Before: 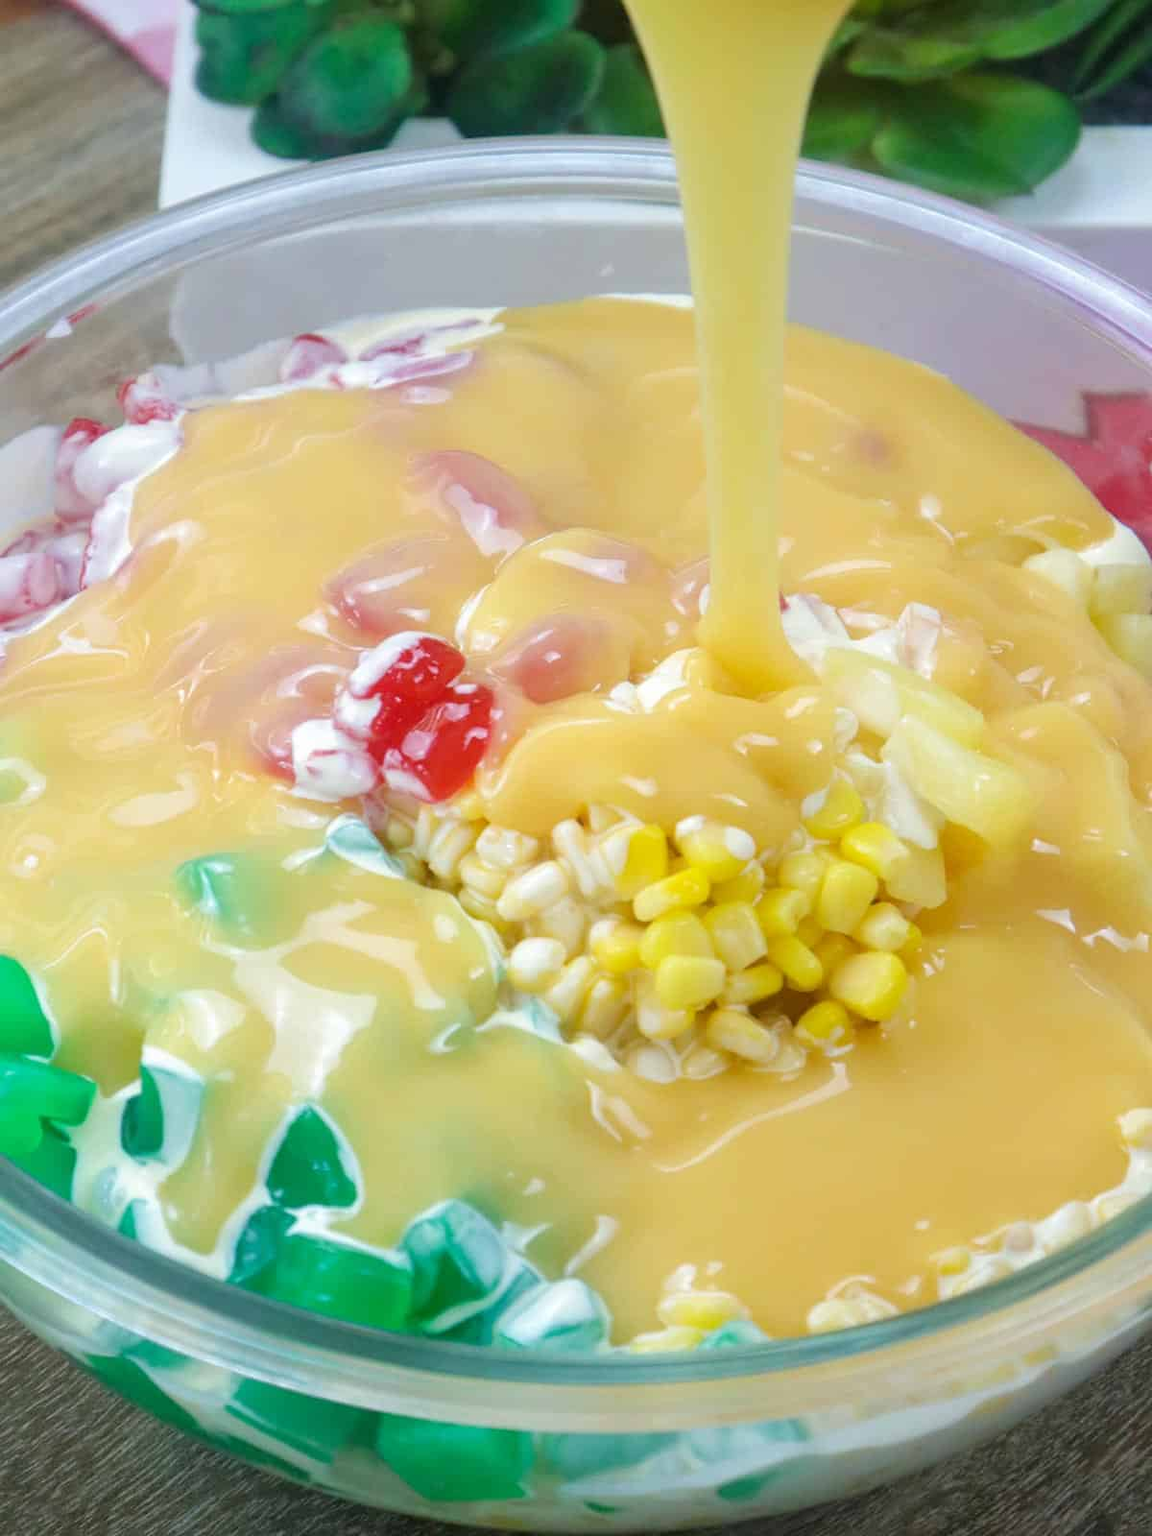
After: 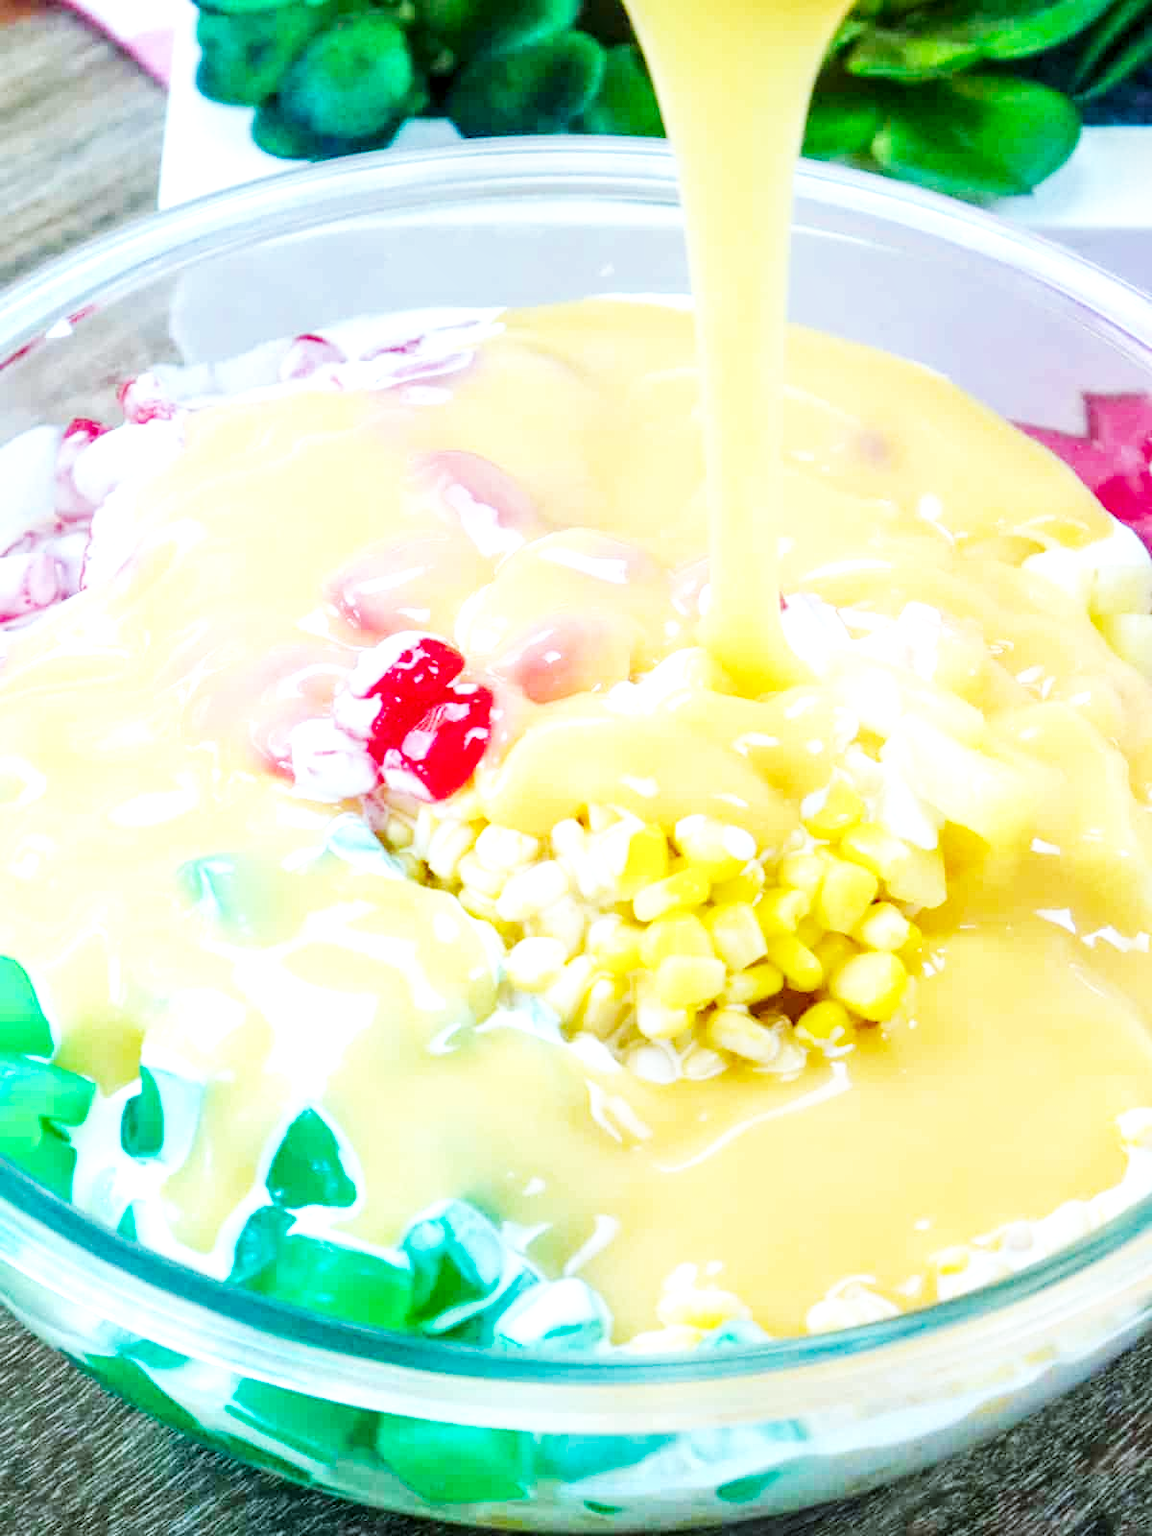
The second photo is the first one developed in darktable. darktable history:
base curve: curves: ch0 [(0, 0) (0.007, 0.004) (0.027, 0.03) (0.046, 0.07) (0.207, 0.54) (0.442, 0.872) (0.673, 0.972) (1, 1)], preserve colors none
color calibration: output R [0.972, 0.068, -0.094, 0], output G [-0.178, 1.216, -0.086, 0], output B [0.095, -0.136, 0.98, 0], illuminant custom, x 0.371, y 0.381, temperature 4283.16 K
local contrast: detail 150%
